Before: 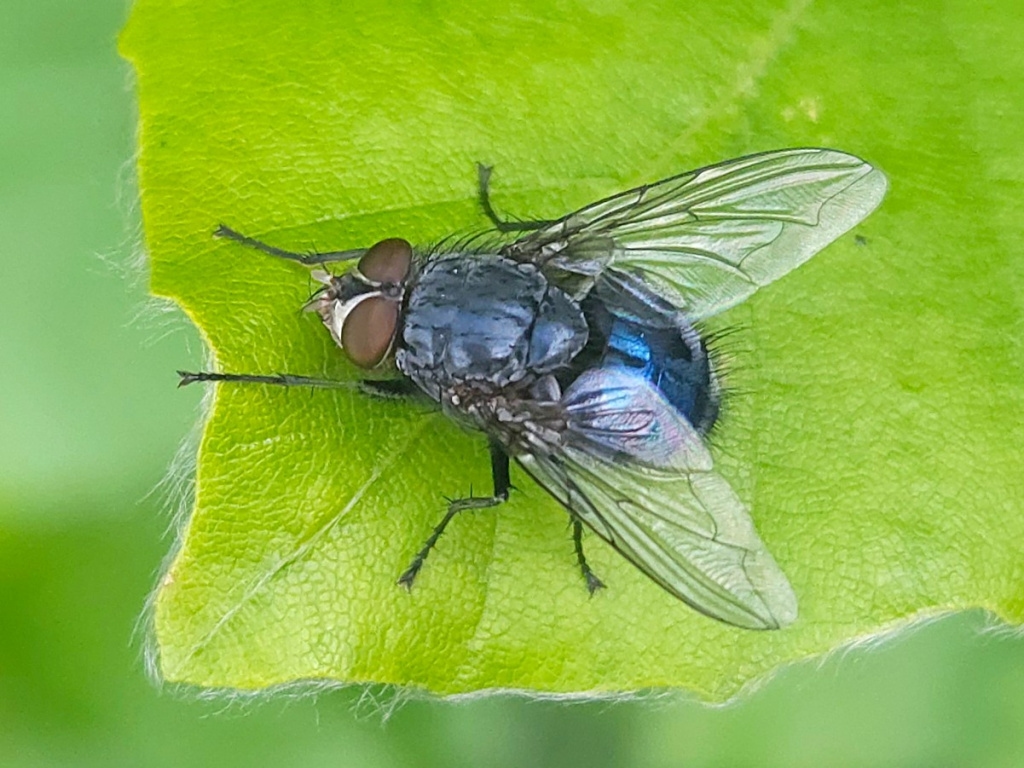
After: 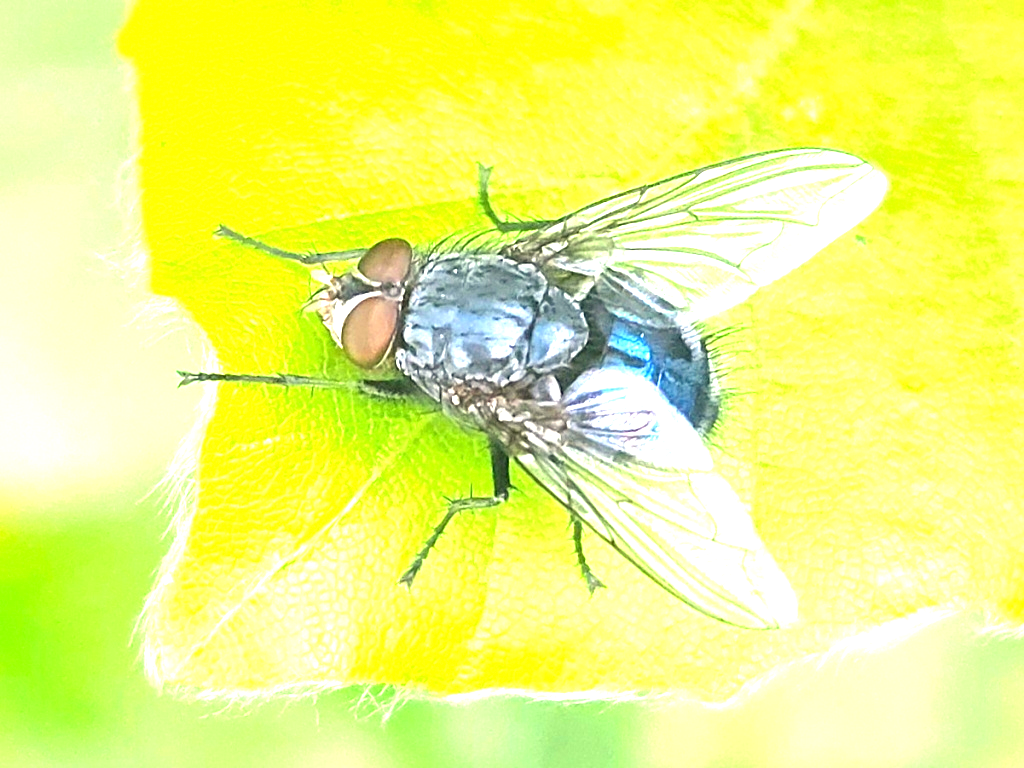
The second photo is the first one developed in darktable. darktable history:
exposure: exposure 2.04 EV, compensate highlight preservation false
white balance: red 1.029, blue 0.92
